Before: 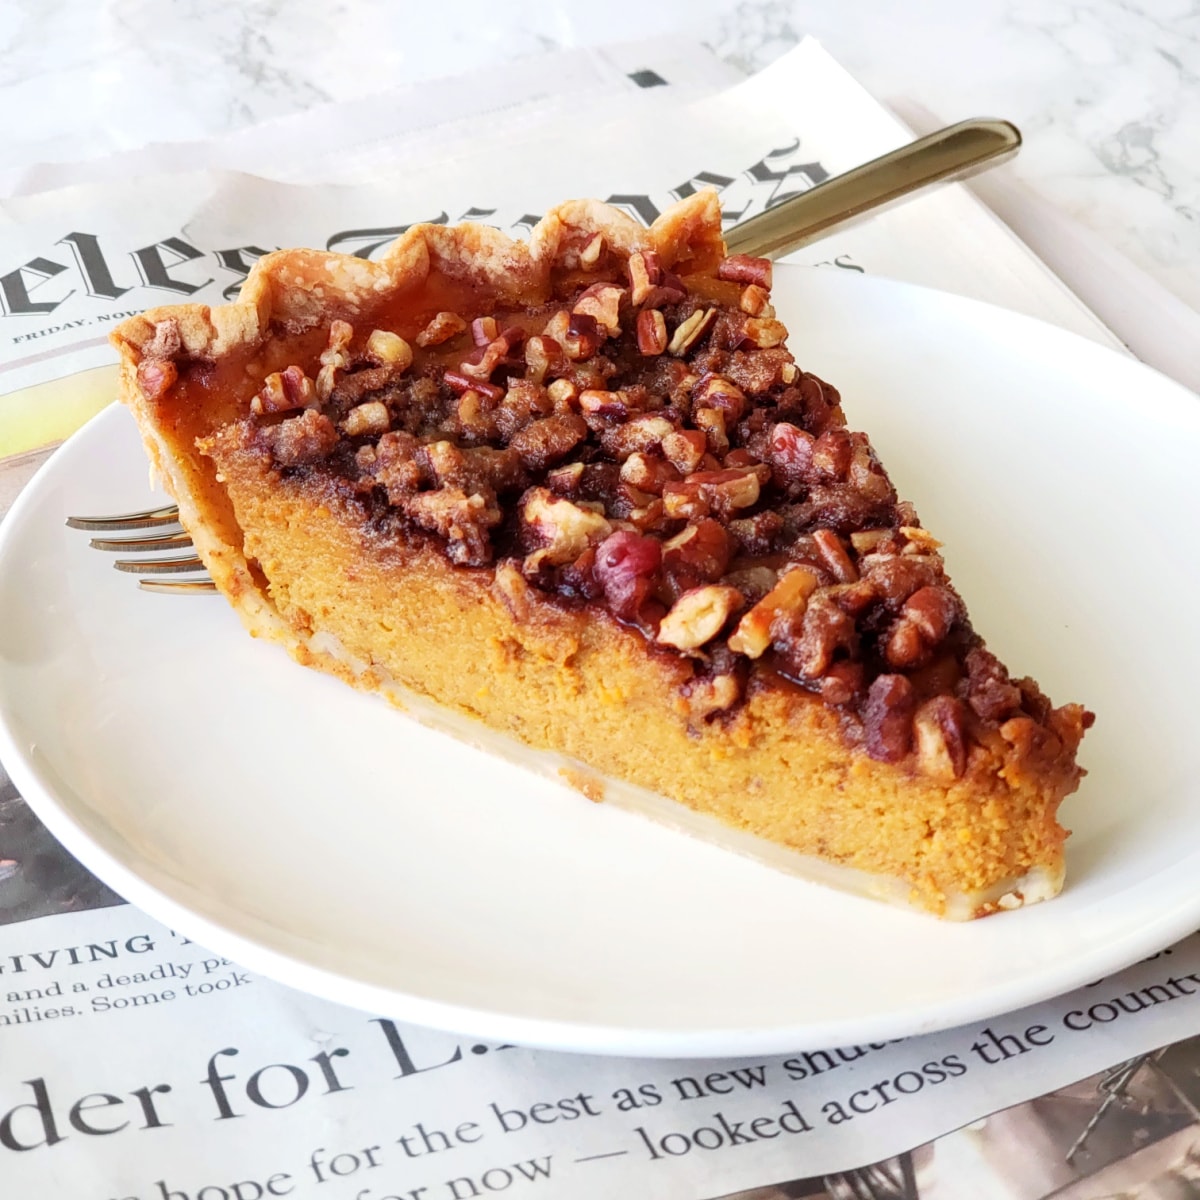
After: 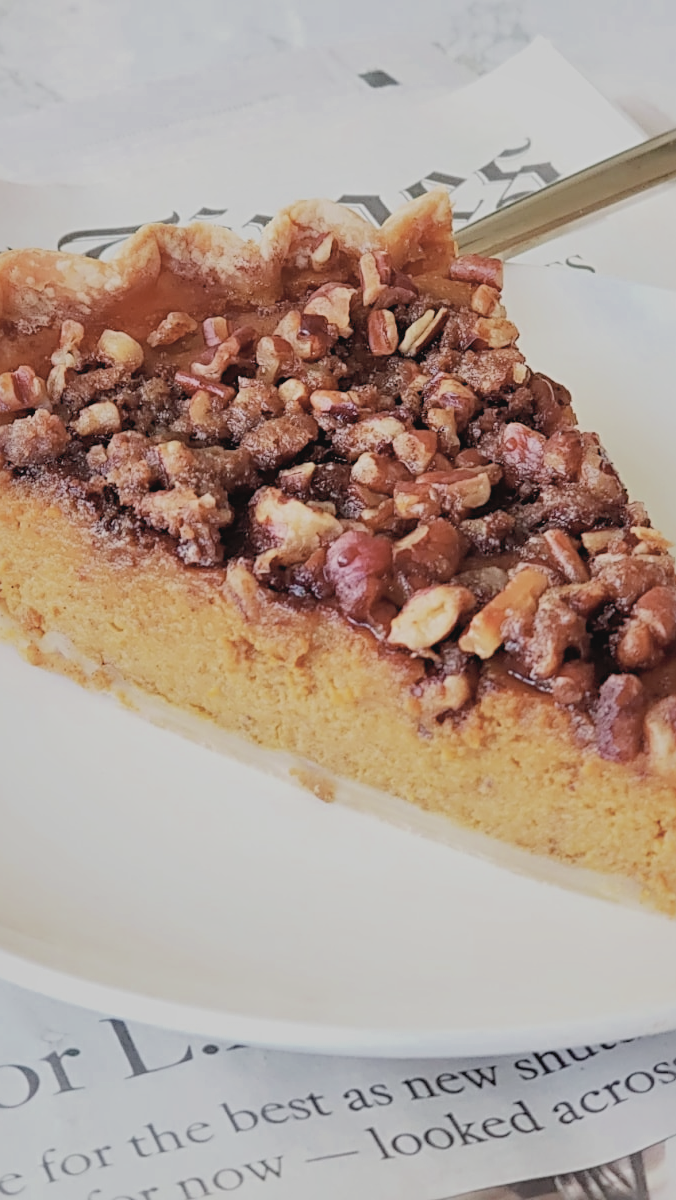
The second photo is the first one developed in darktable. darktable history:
crop and rotate: left 22.421%, right 21.242%
filmic rgb: black relative exposure -7.65 EV, white relative exposure 4.56 EV, hardness 3.61, preserve chrominance max RGB, color science v6 (2022), contrast in shadows safe, contrast in highlights safe
exposure: black level correction 0, exposure 0.692 EV, compensate highlight preservation false
contrast brightness saturation: contrast -0.048, saturation -0.397
shadows and highlights: on, module defaults
sharpen: radius 3.12
color zones: curves: ch0 [(0, 0.5) (0.143, 0.5) (0.286, 0.5) (0.429, 0.5) (0.571, 0.5) (0.714, 0.476) (0.857, 0.5) (1, 0.5)]; ch2 [(0, 0.5) (0.143, 0.5) (0.286, 0.5) (0.429, 0.5) (0.571, 0.5) (0.714, 0.487) (0.857, 0.5) (1, 0.5)]
